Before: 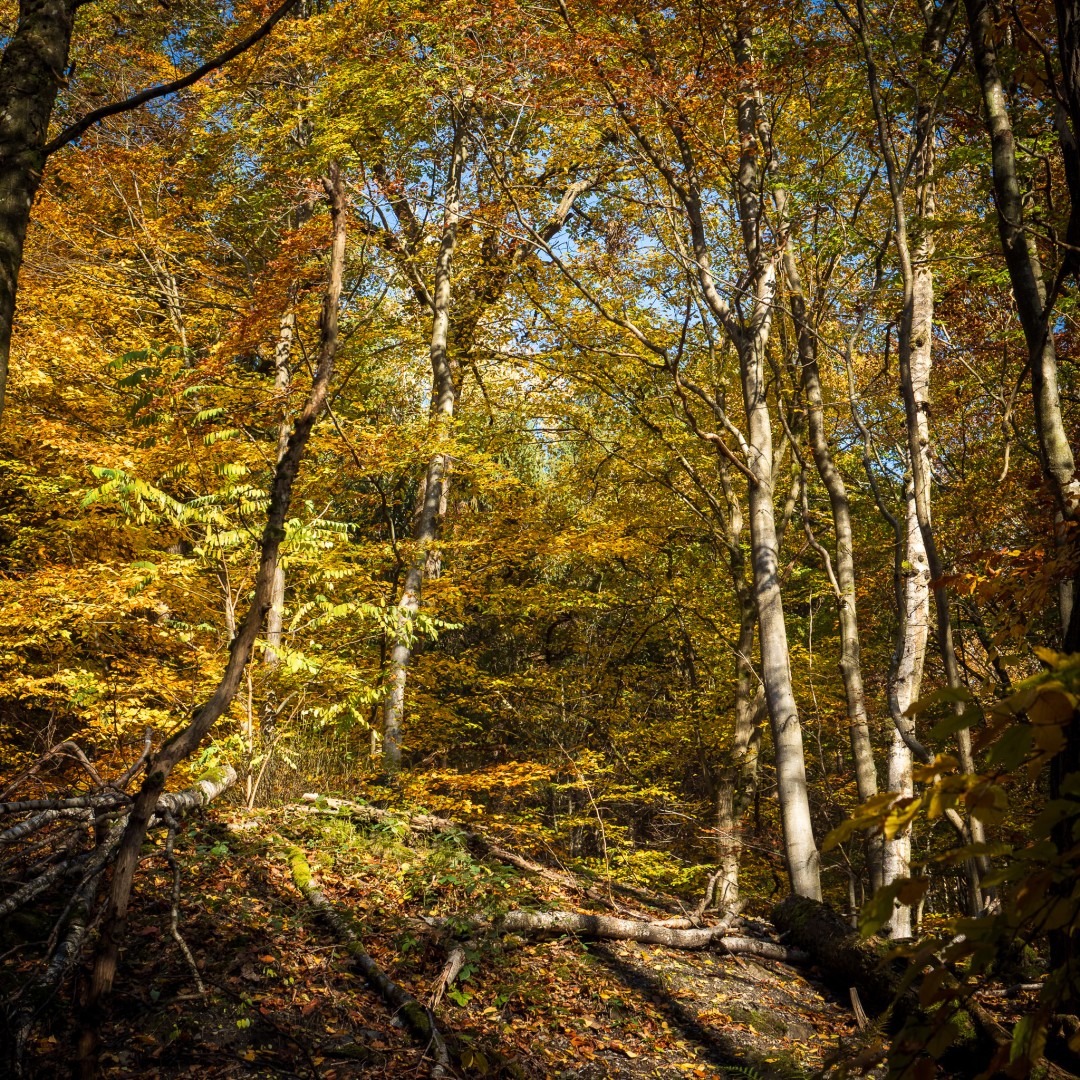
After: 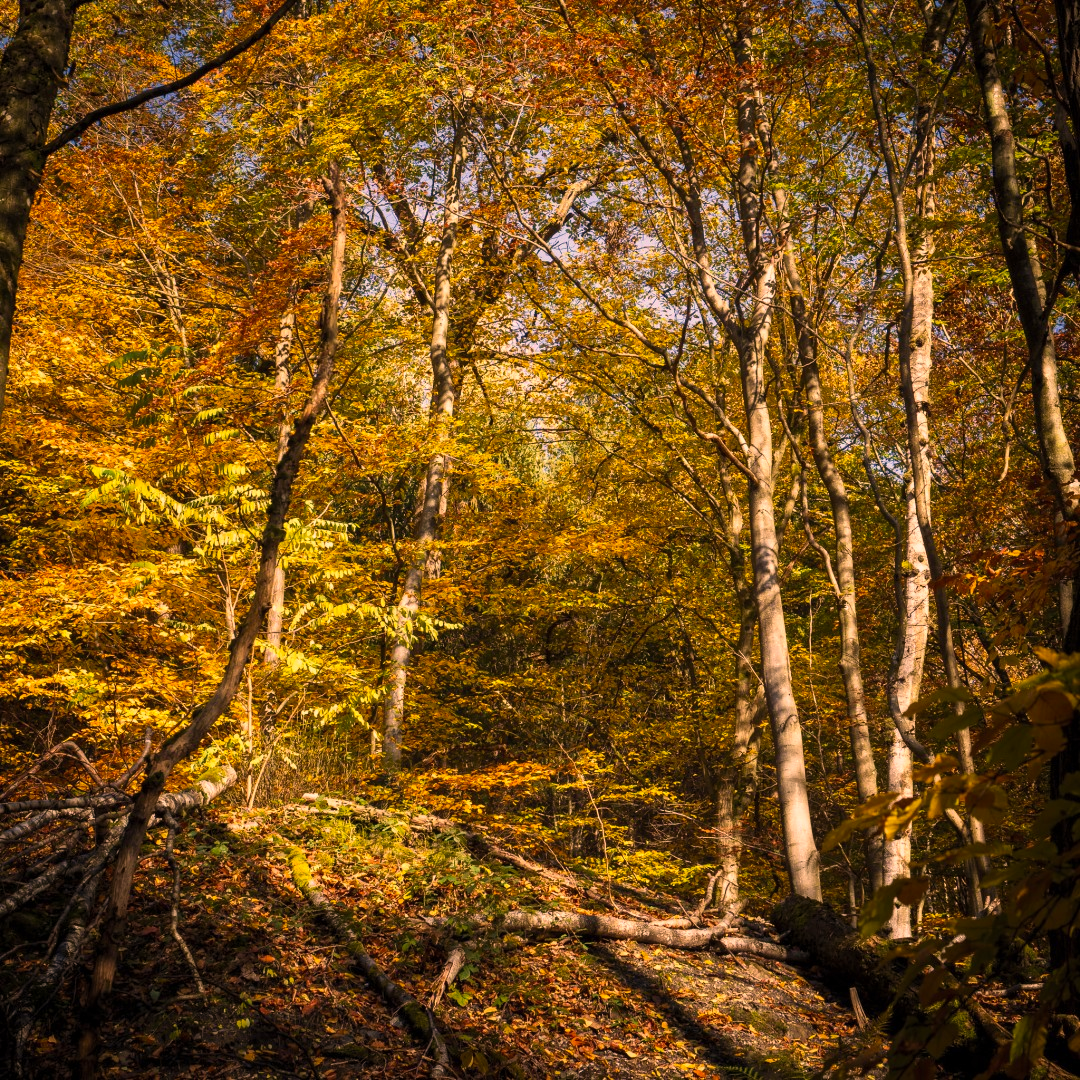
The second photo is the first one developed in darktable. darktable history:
color correction: highlights a* 21.16, highlights b* 19.61
fill light: on, module defaults
